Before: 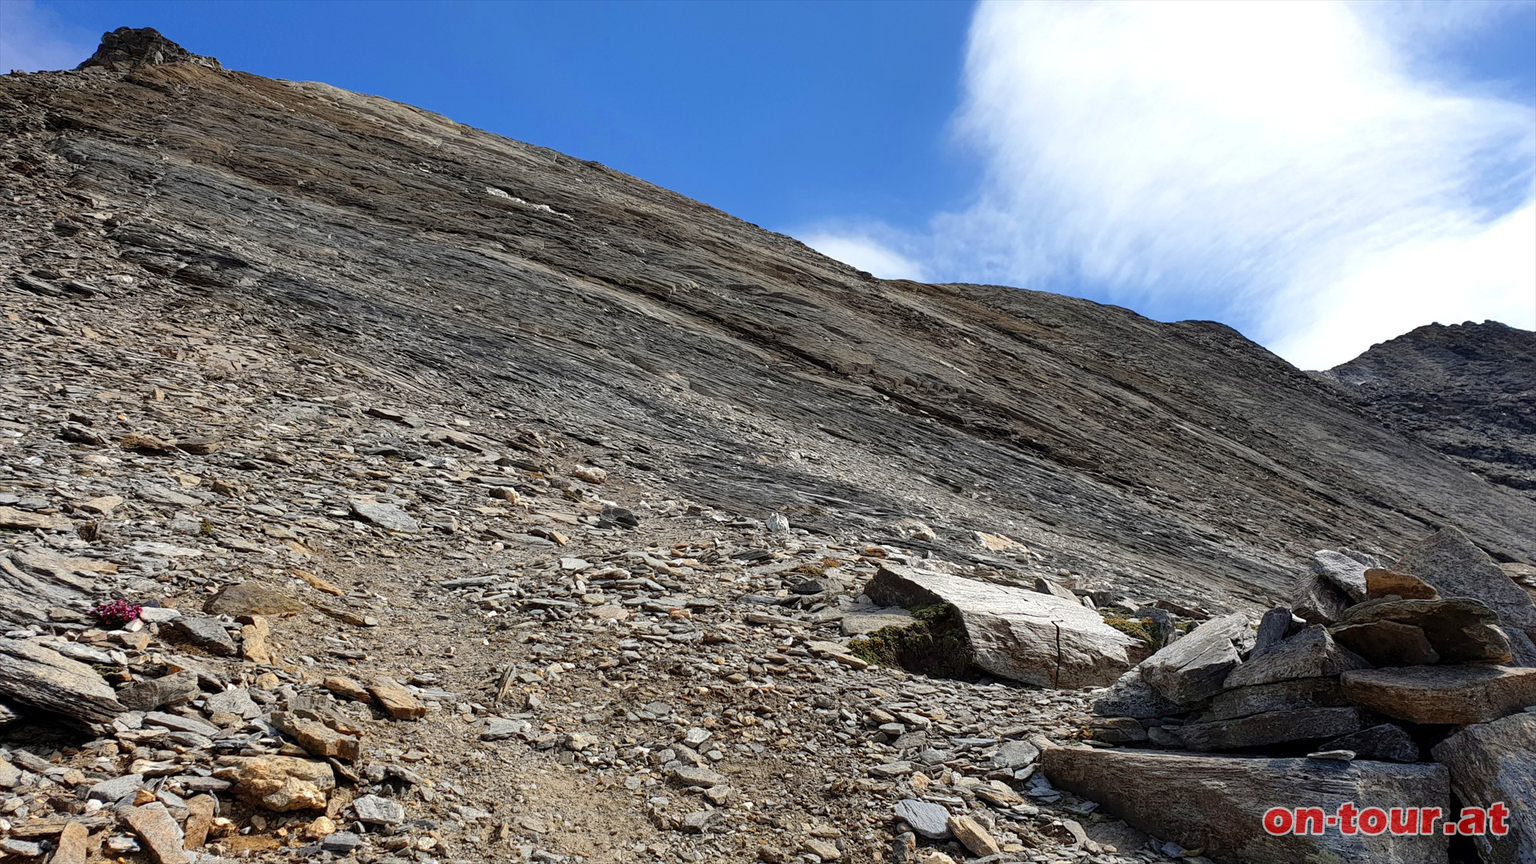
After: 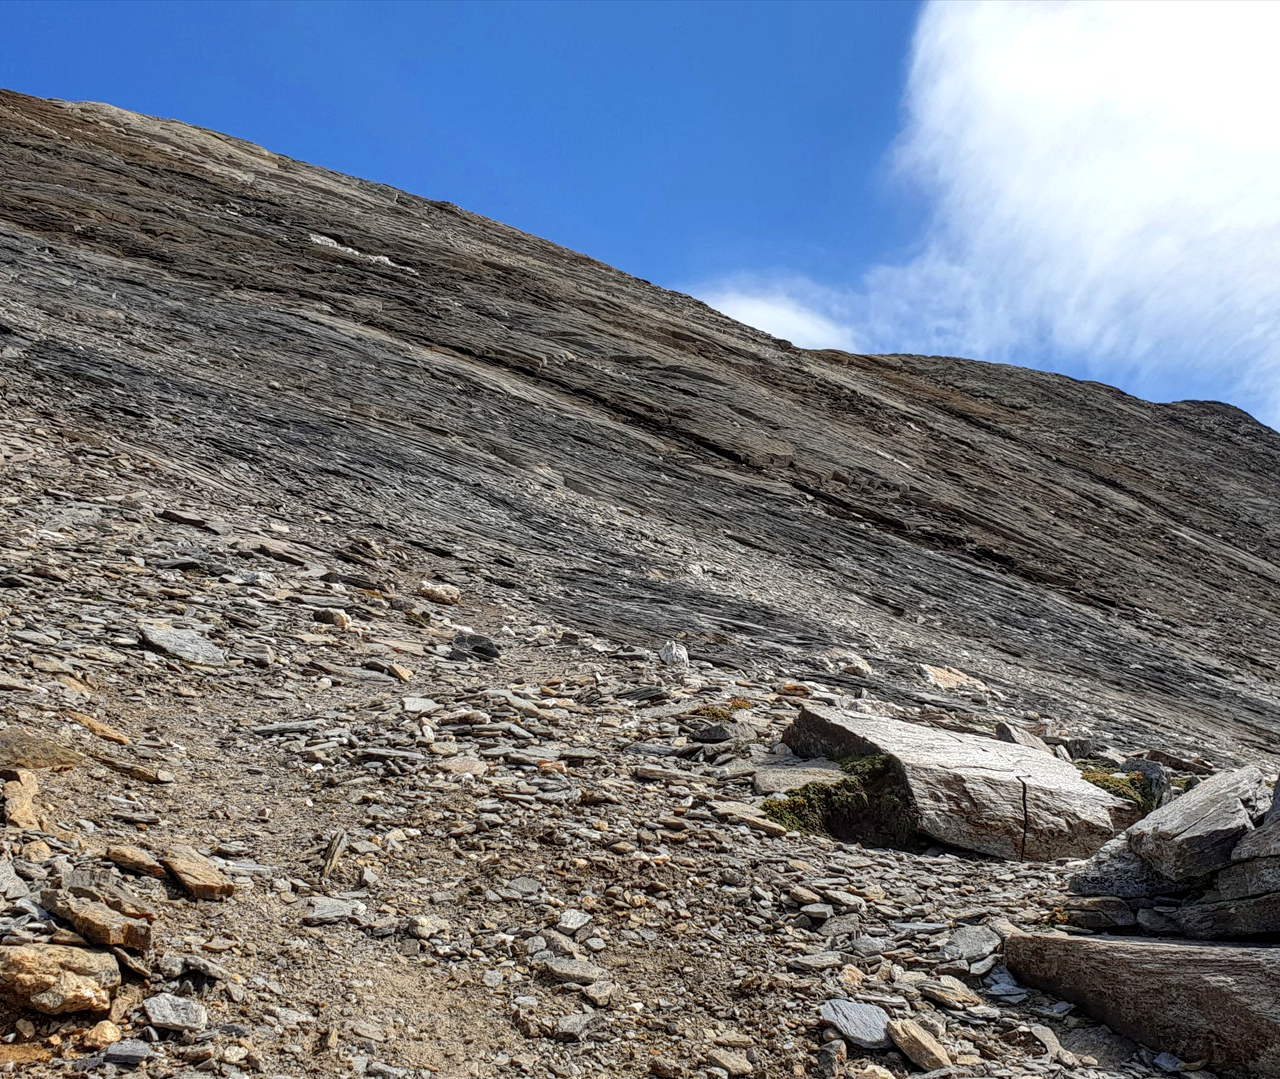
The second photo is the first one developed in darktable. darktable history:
local contrast: on, module defaults
crop and rotate: left 15.546%, right 17.787%
levels: mode automatic, black 0.023%, white 99.97%, levels [0.062, 0.494, 0.925]
